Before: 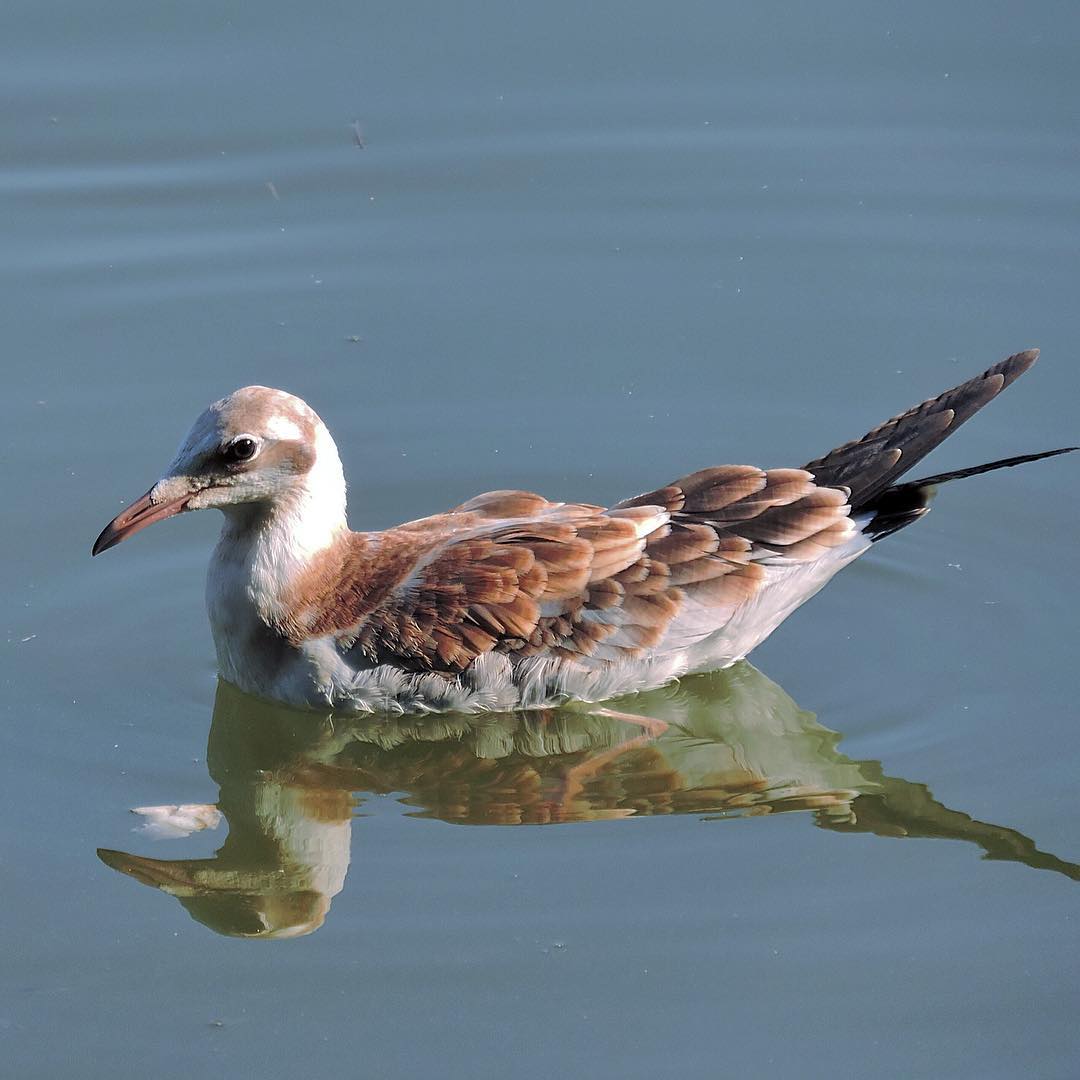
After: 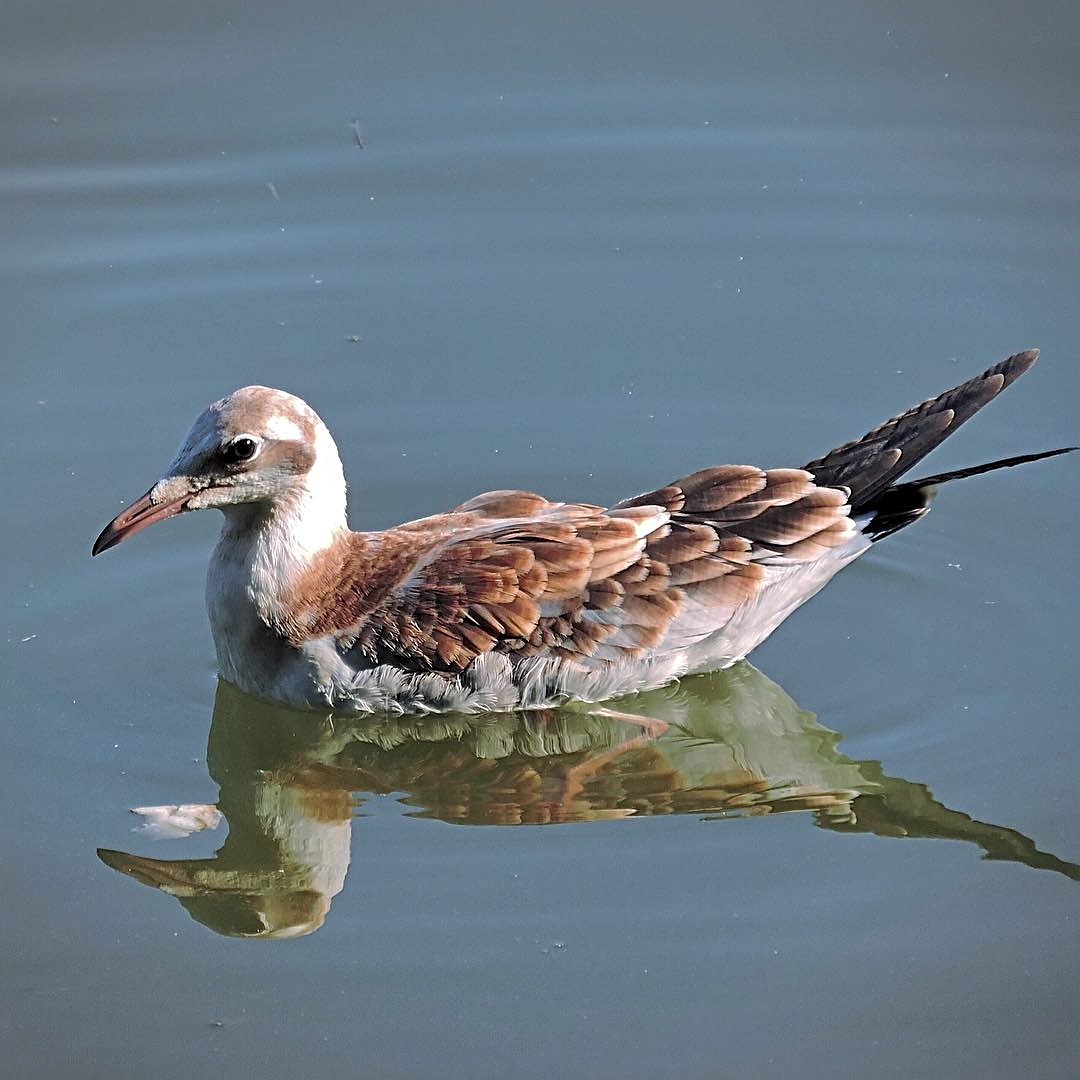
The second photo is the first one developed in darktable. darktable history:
vignetting: fall-off start 97.21%, brightness -0.291, width/height ratio 1.179
sharpen: radius 4.845
